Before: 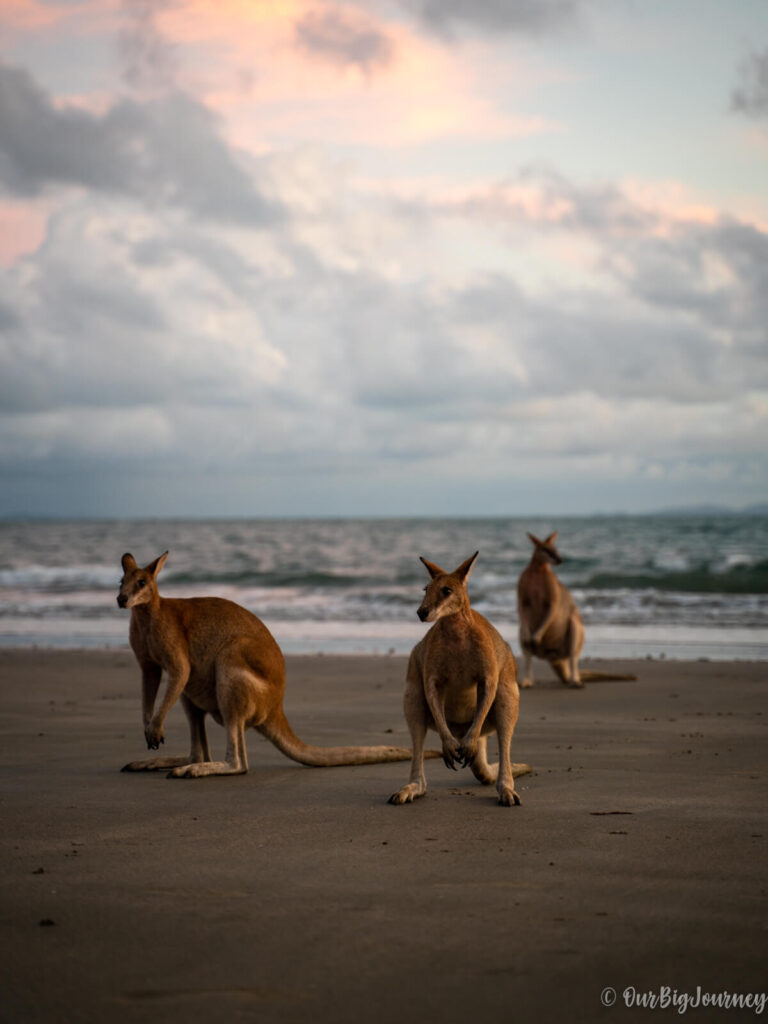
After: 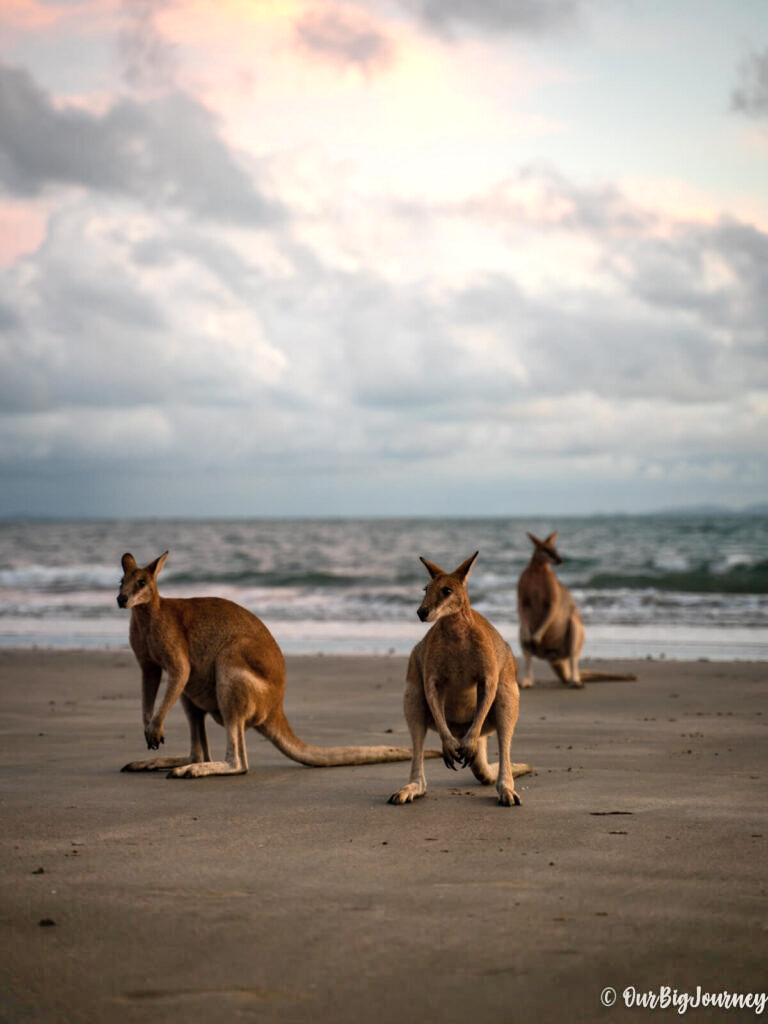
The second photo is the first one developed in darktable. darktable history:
shadows and highlights: radius 112.52, shadows 50.89, white point adjustment 9.16, highlights -2.38, soften with gaussian
